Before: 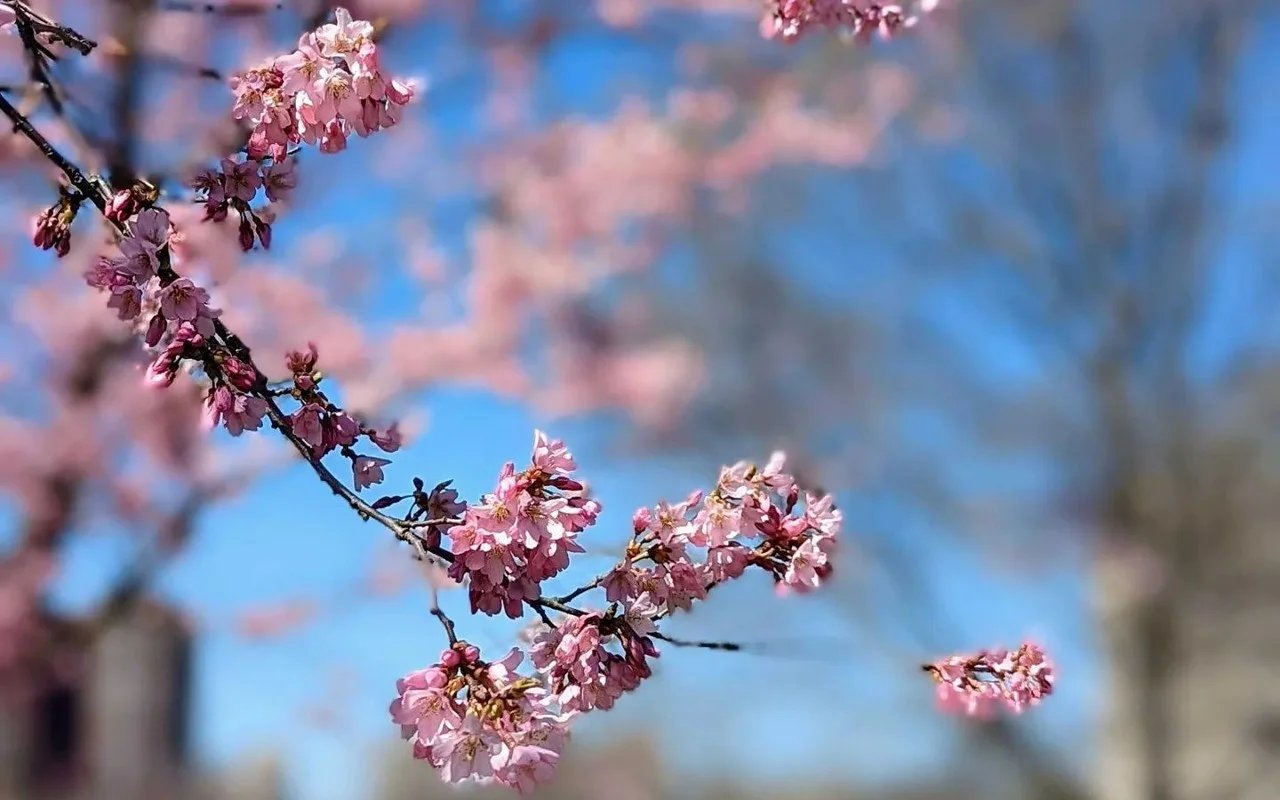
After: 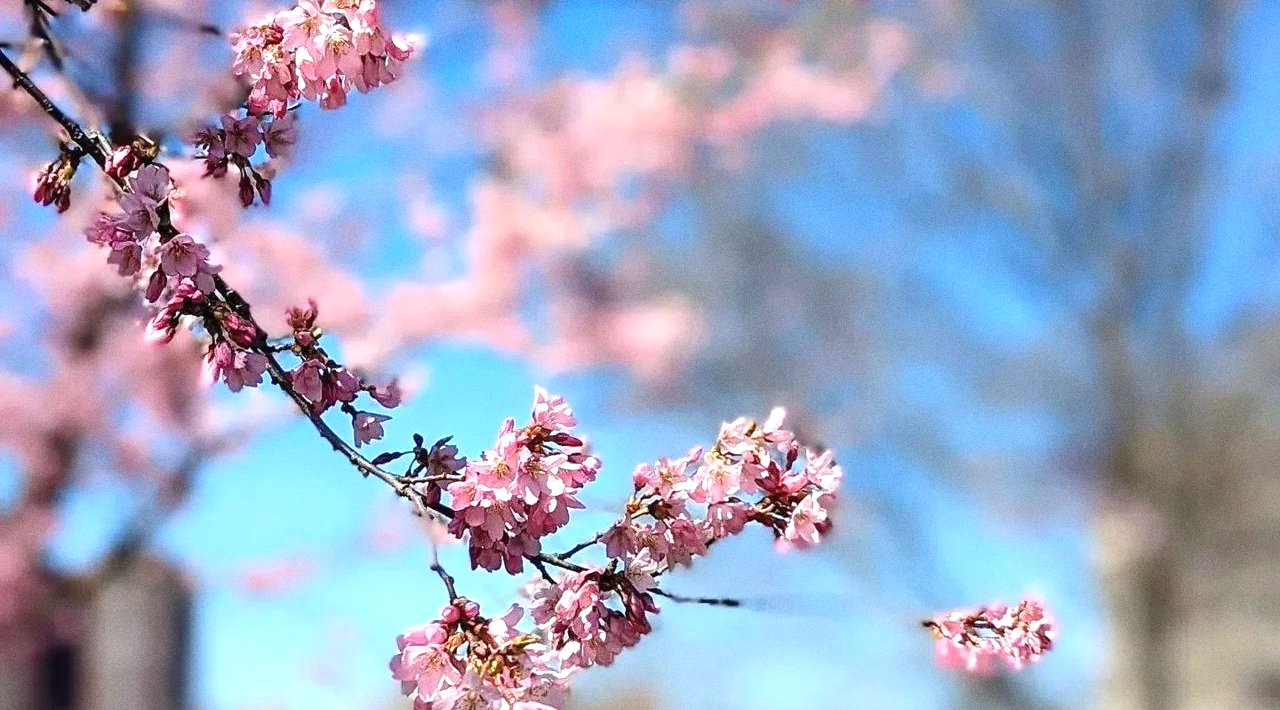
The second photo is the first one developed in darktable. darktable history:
exposure: black level correction 0, exposure 0.7 EV, compensate exposure bias true, compensate highlight preservation false
crop and rotate: top 5.609%, bottom 5.609%
grain: coarseness 0.09 ISO
